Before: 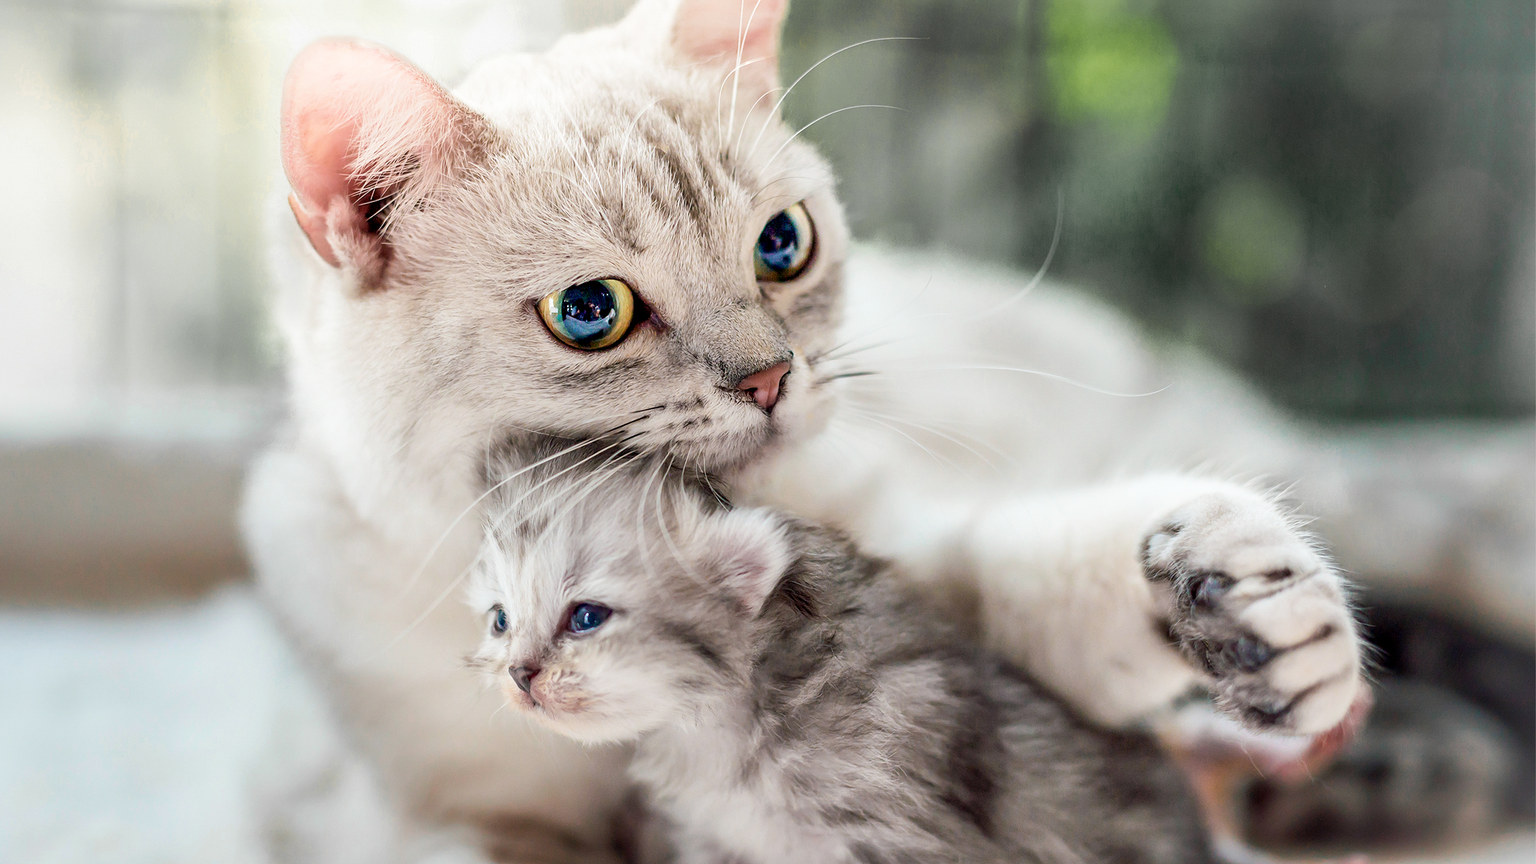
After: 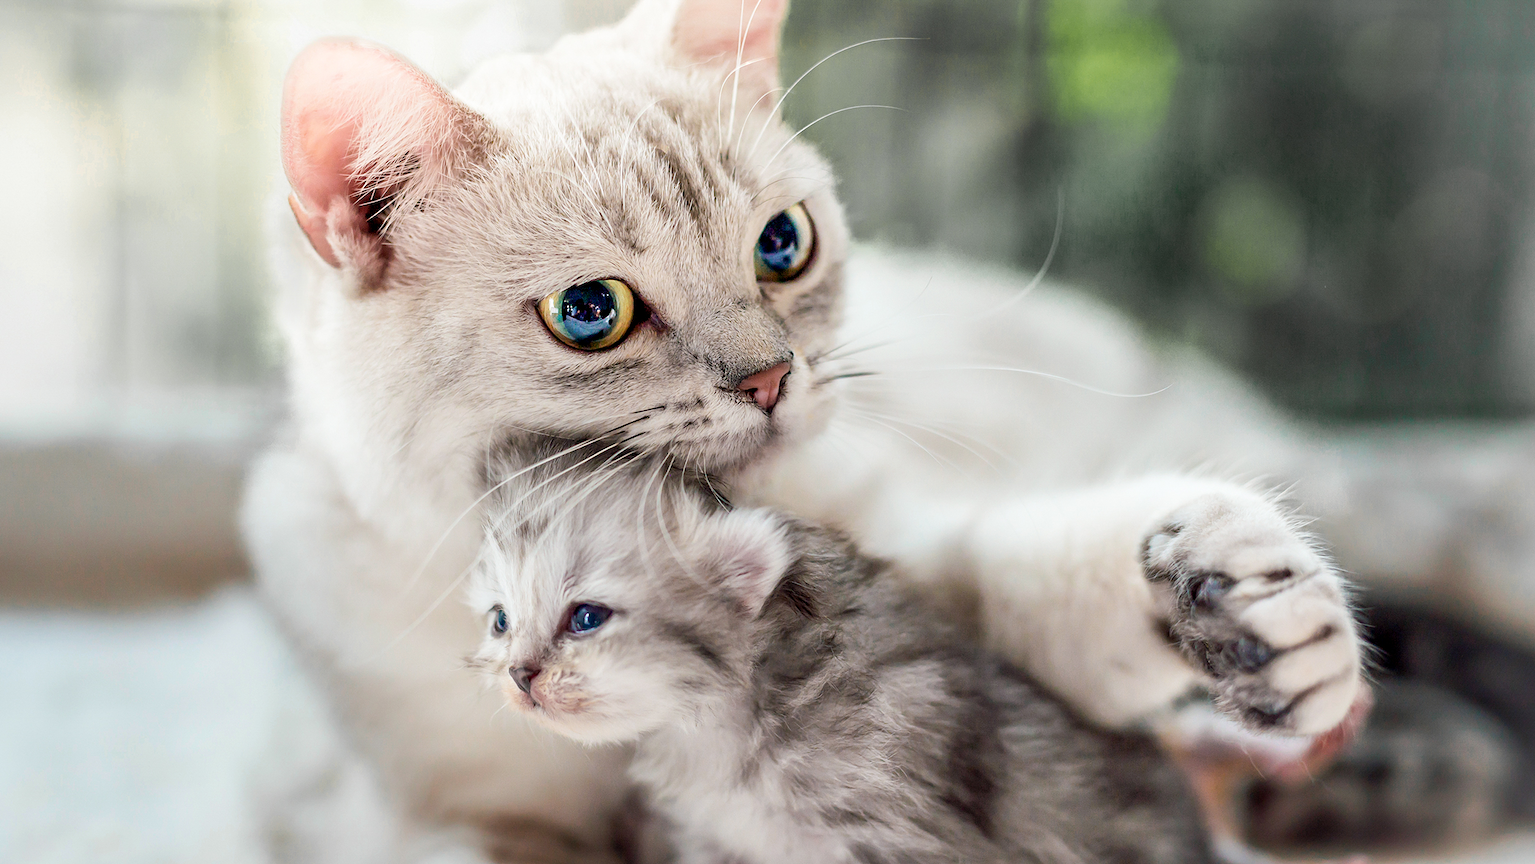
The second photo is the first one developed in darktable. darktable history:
sharpen: radius 5.281, amount 0.315, threshold 26.27
